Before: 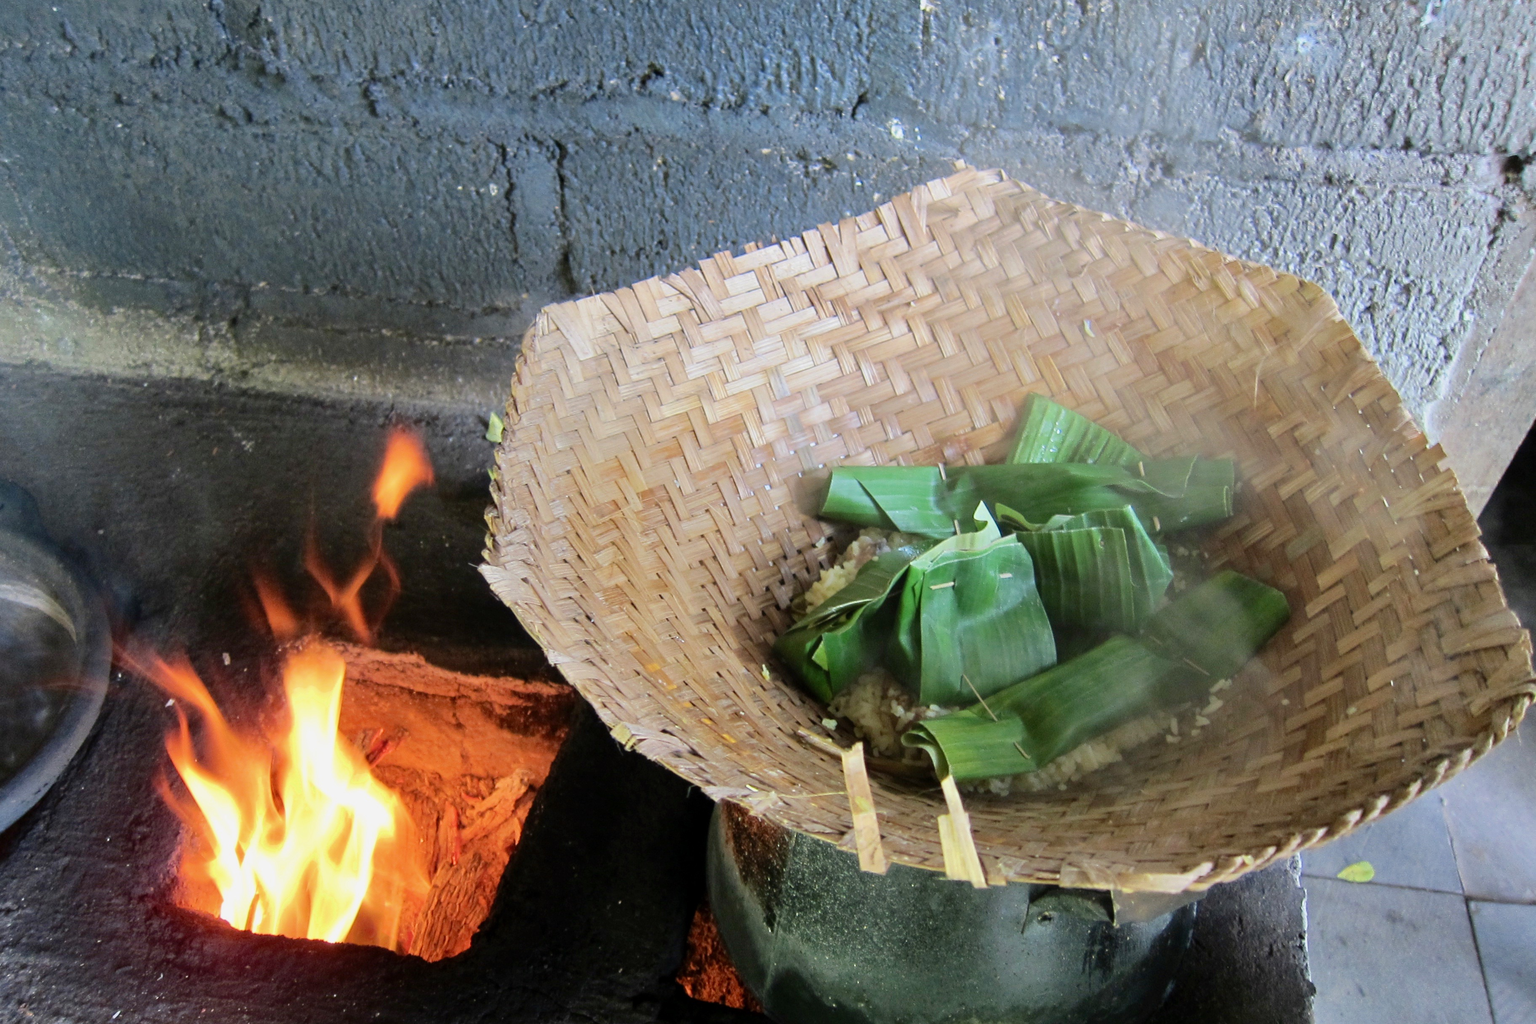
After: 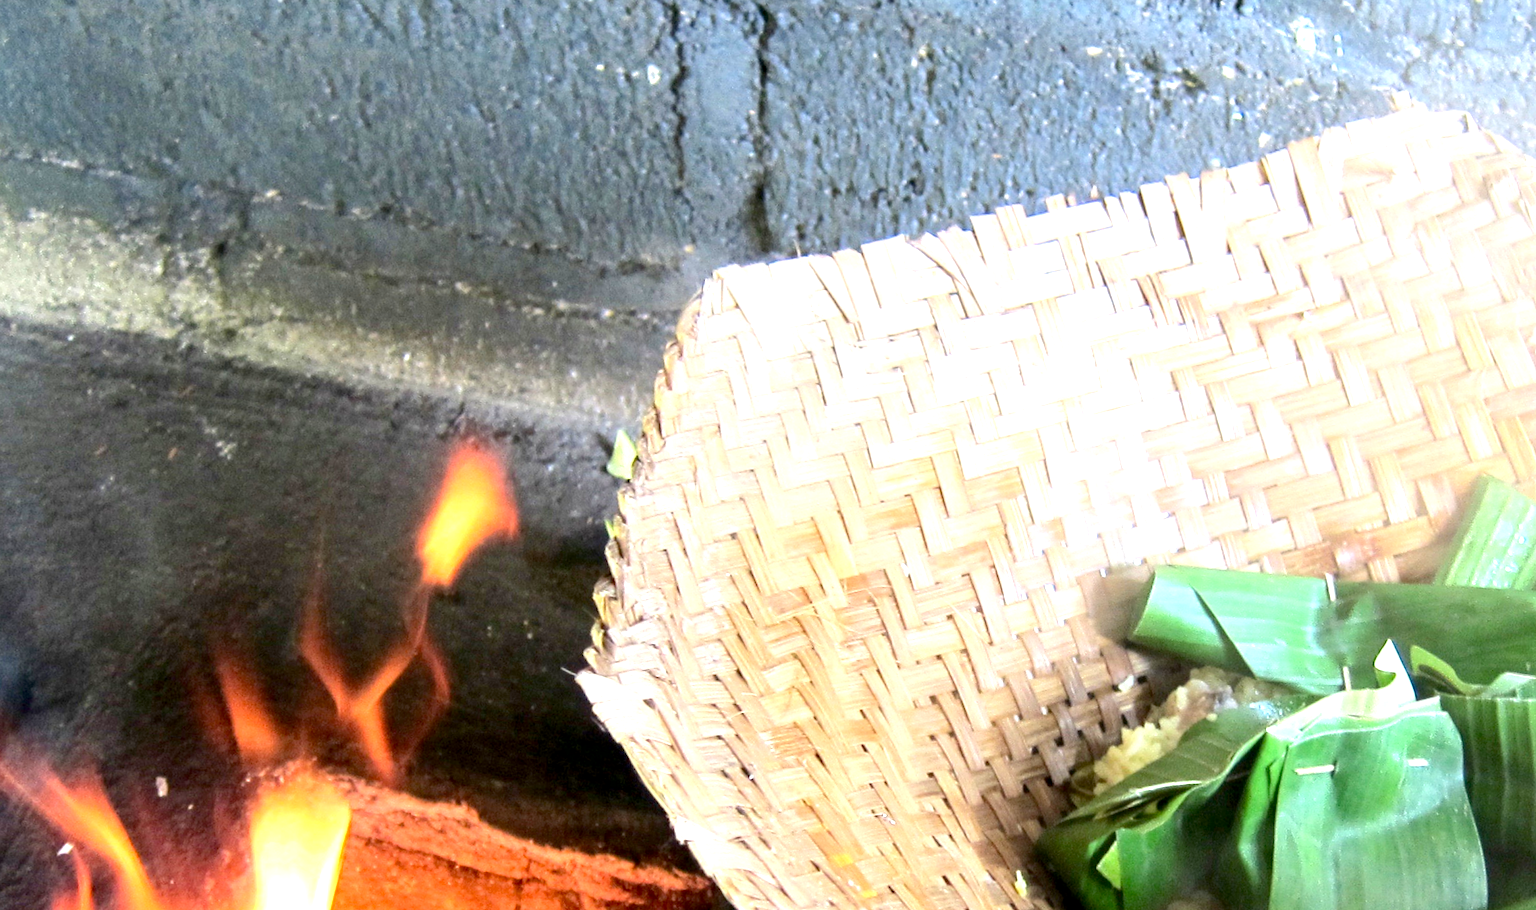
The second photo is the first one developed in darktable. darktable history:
crop and rotate: angle -4.99°, left 2.122%, top 6.945%, right 27.566%, bottom 30.519%
exposure: exposure 1.25 EV, compensate exposure bias true, compensate highlight preservation false
